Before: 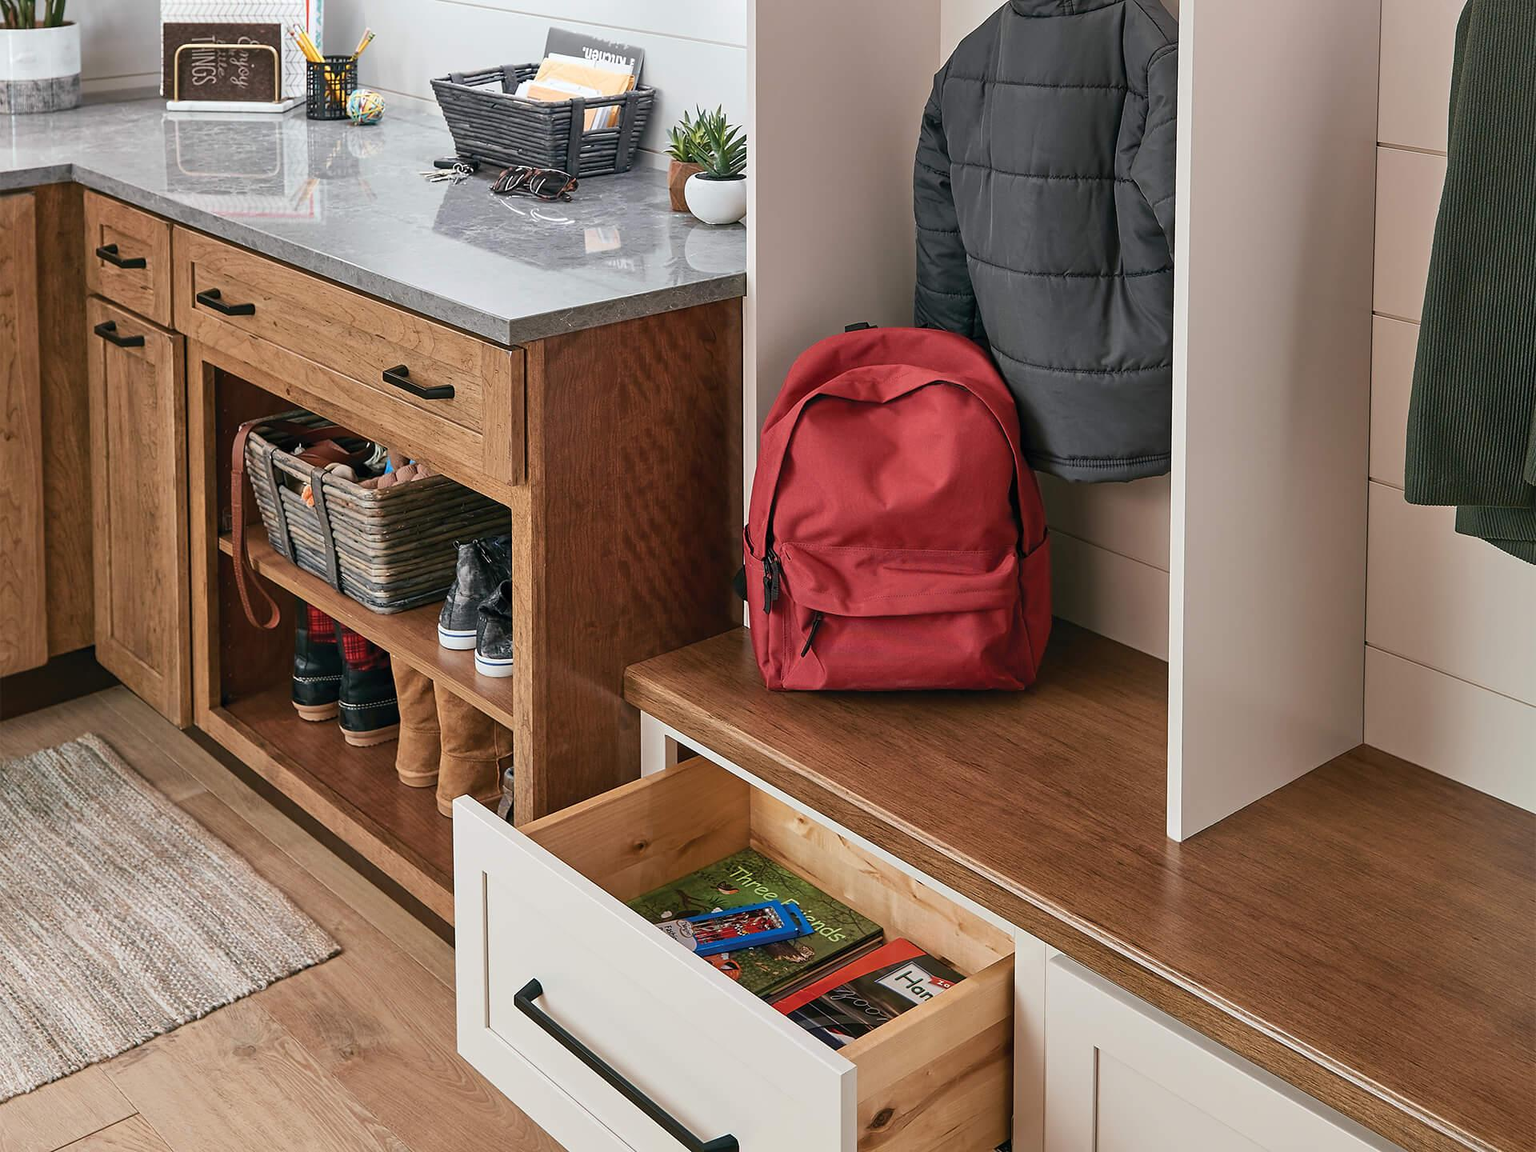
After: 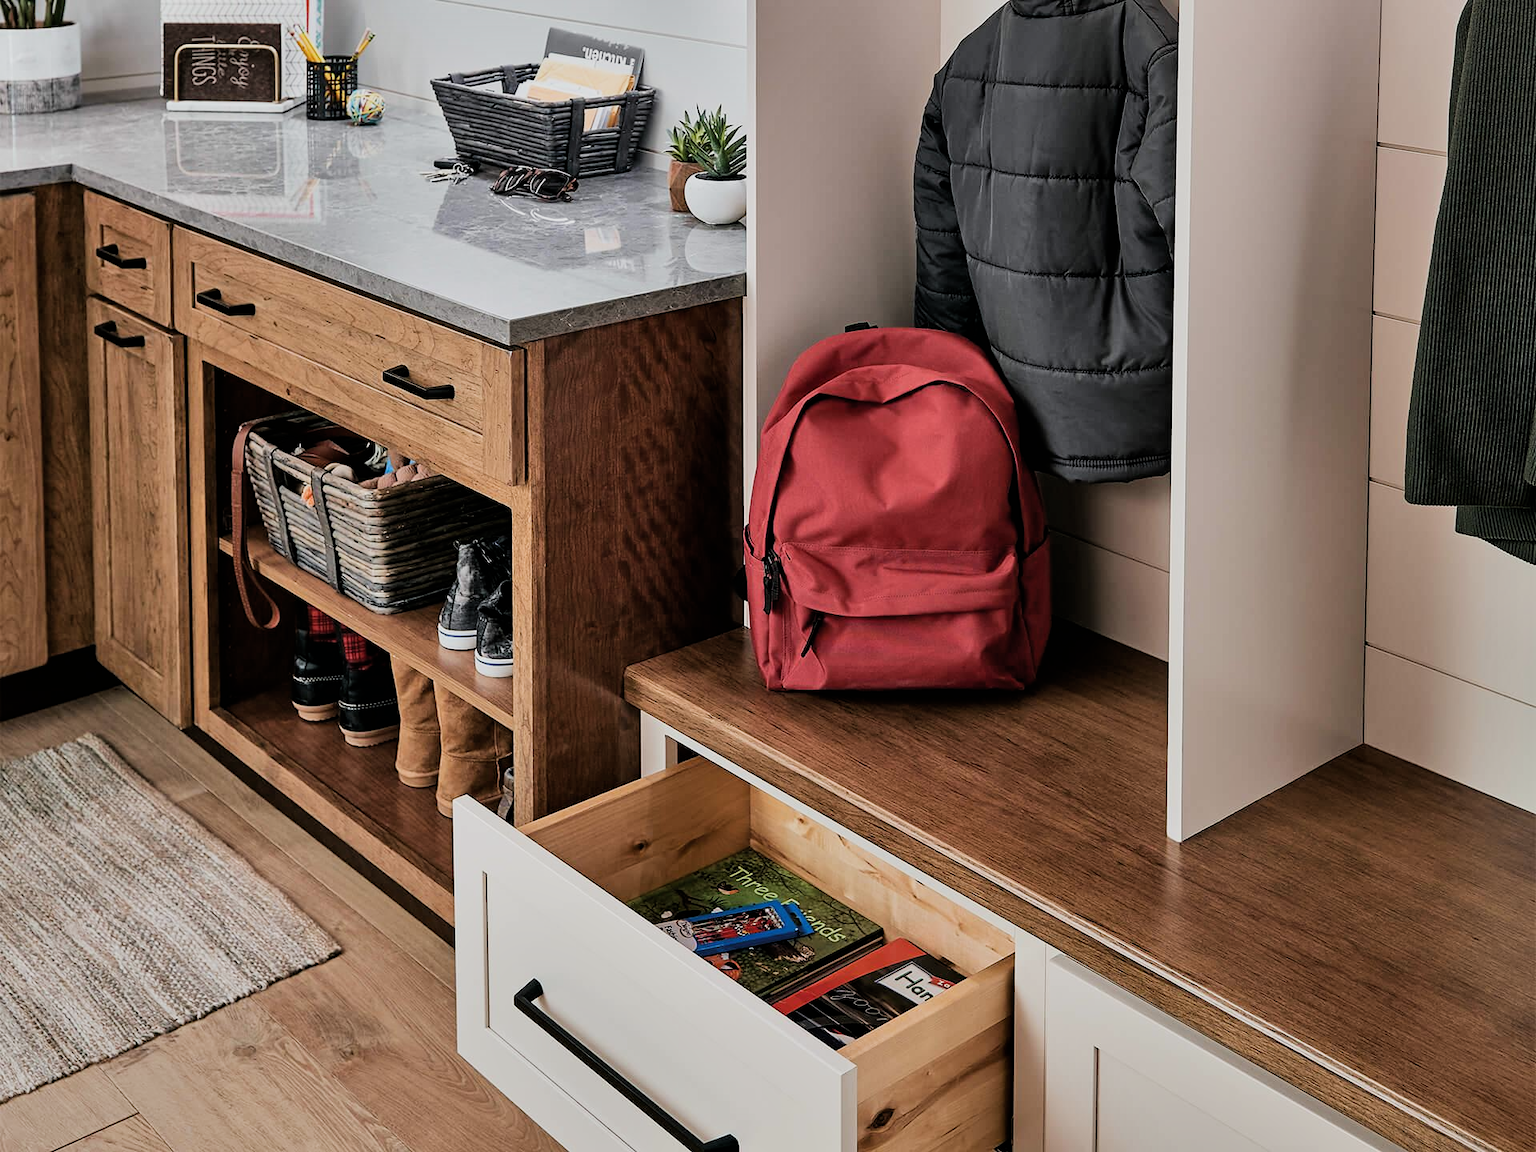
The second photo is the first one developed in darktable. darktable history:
filmic rgb: black relative exposure -5 EV, hardness 2.88, contrast 1.3, highlights saturation mix -30%
shadows and highlights: shadows 30.63, highlights -63.22, shadows color adjustment 98%, highlights color adjustment 58.61%, soften with gaussian
